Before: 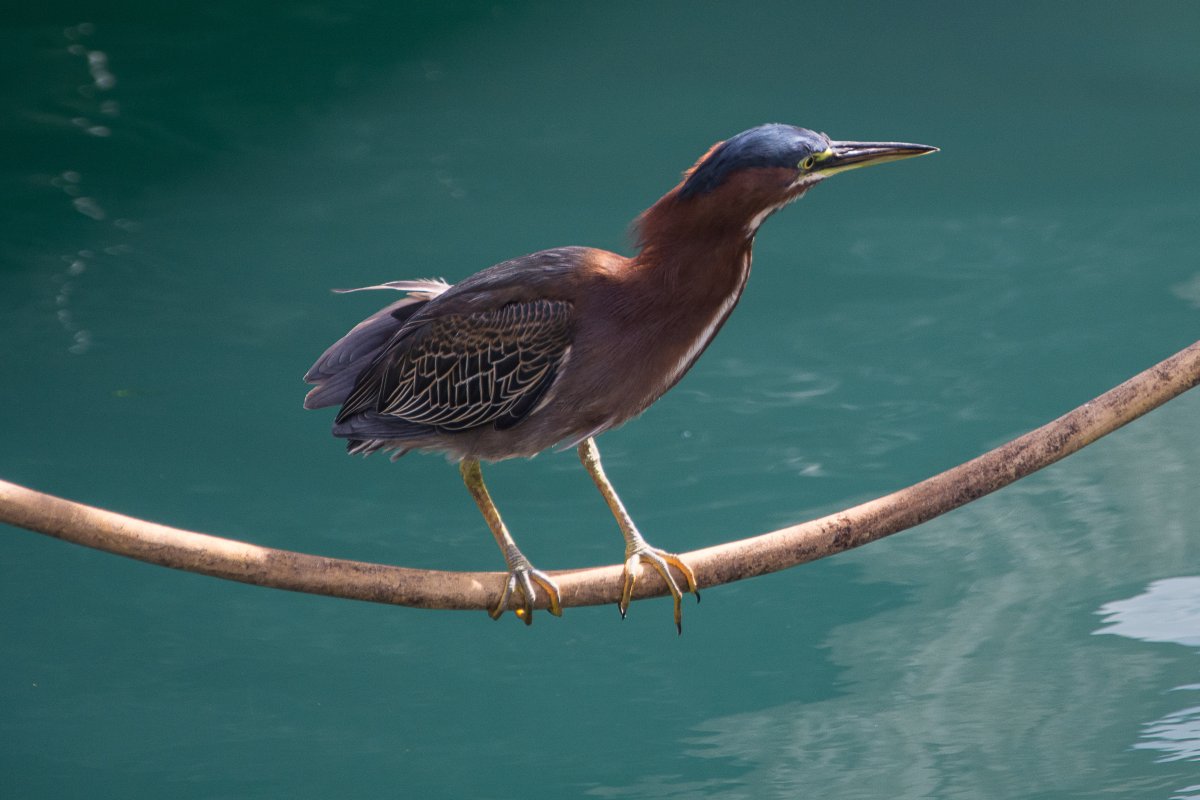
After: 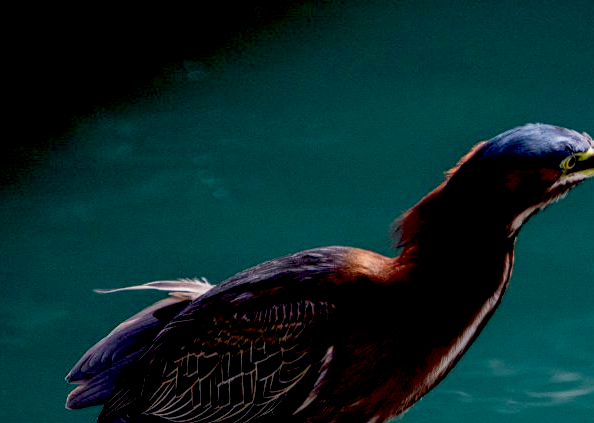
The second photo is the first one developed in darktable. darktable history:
exposure: black level correction 0.056, compensate highlight preservation false
local contrast: on, module defaults
crop: left 19.86%, right 30.564%, bottom 47.025%
